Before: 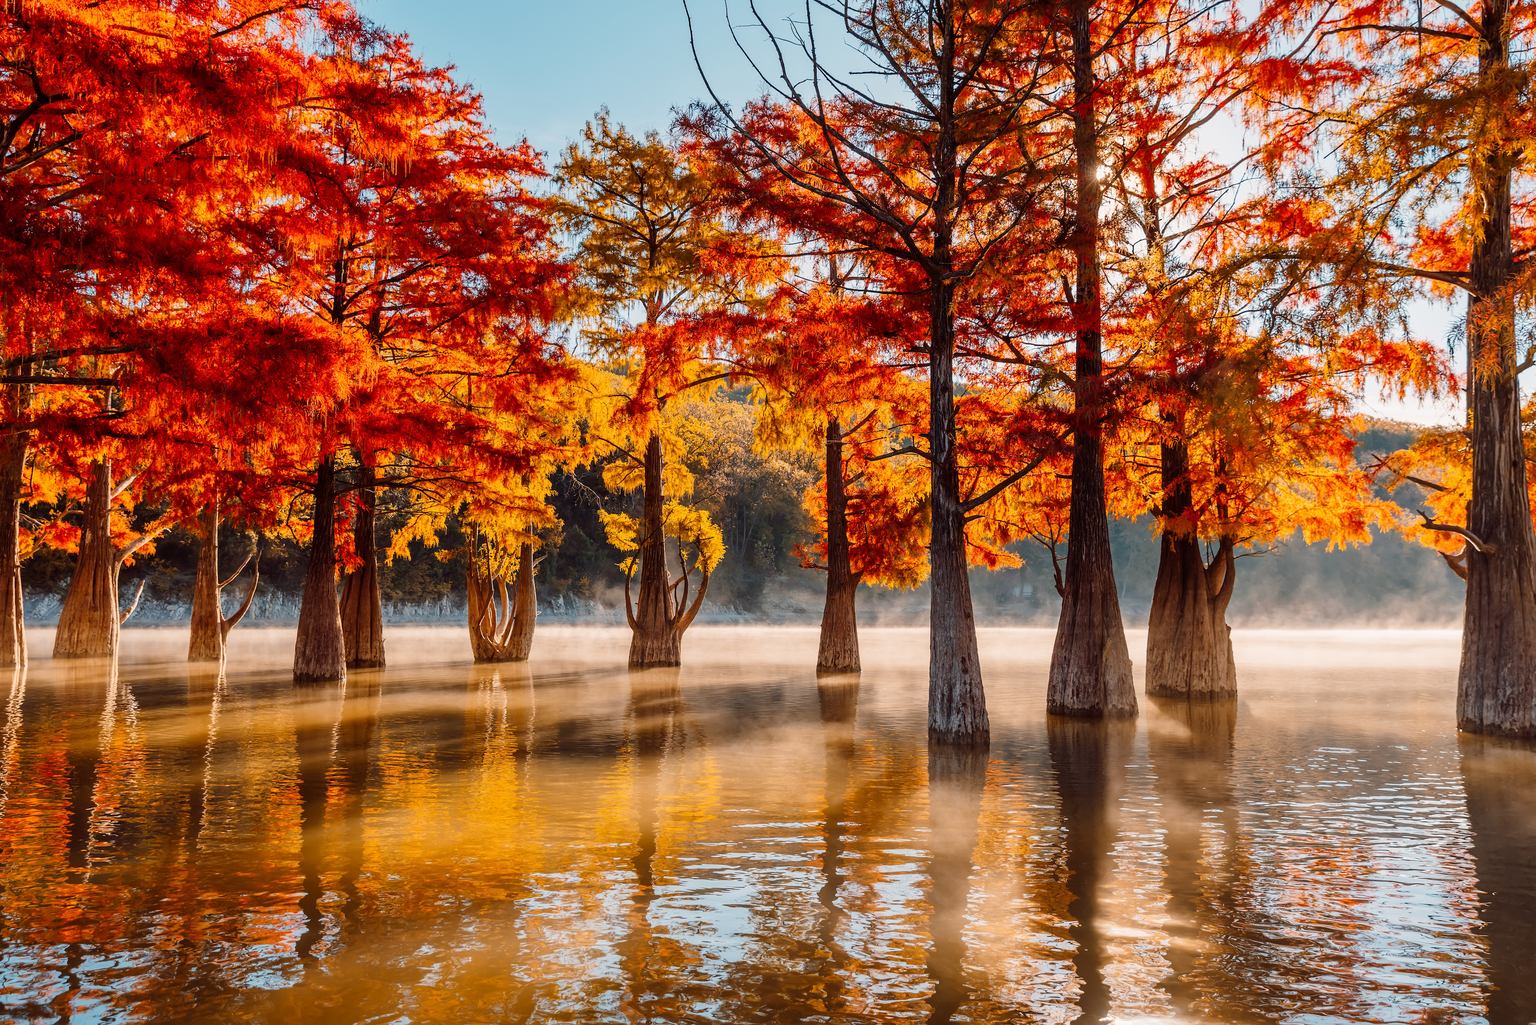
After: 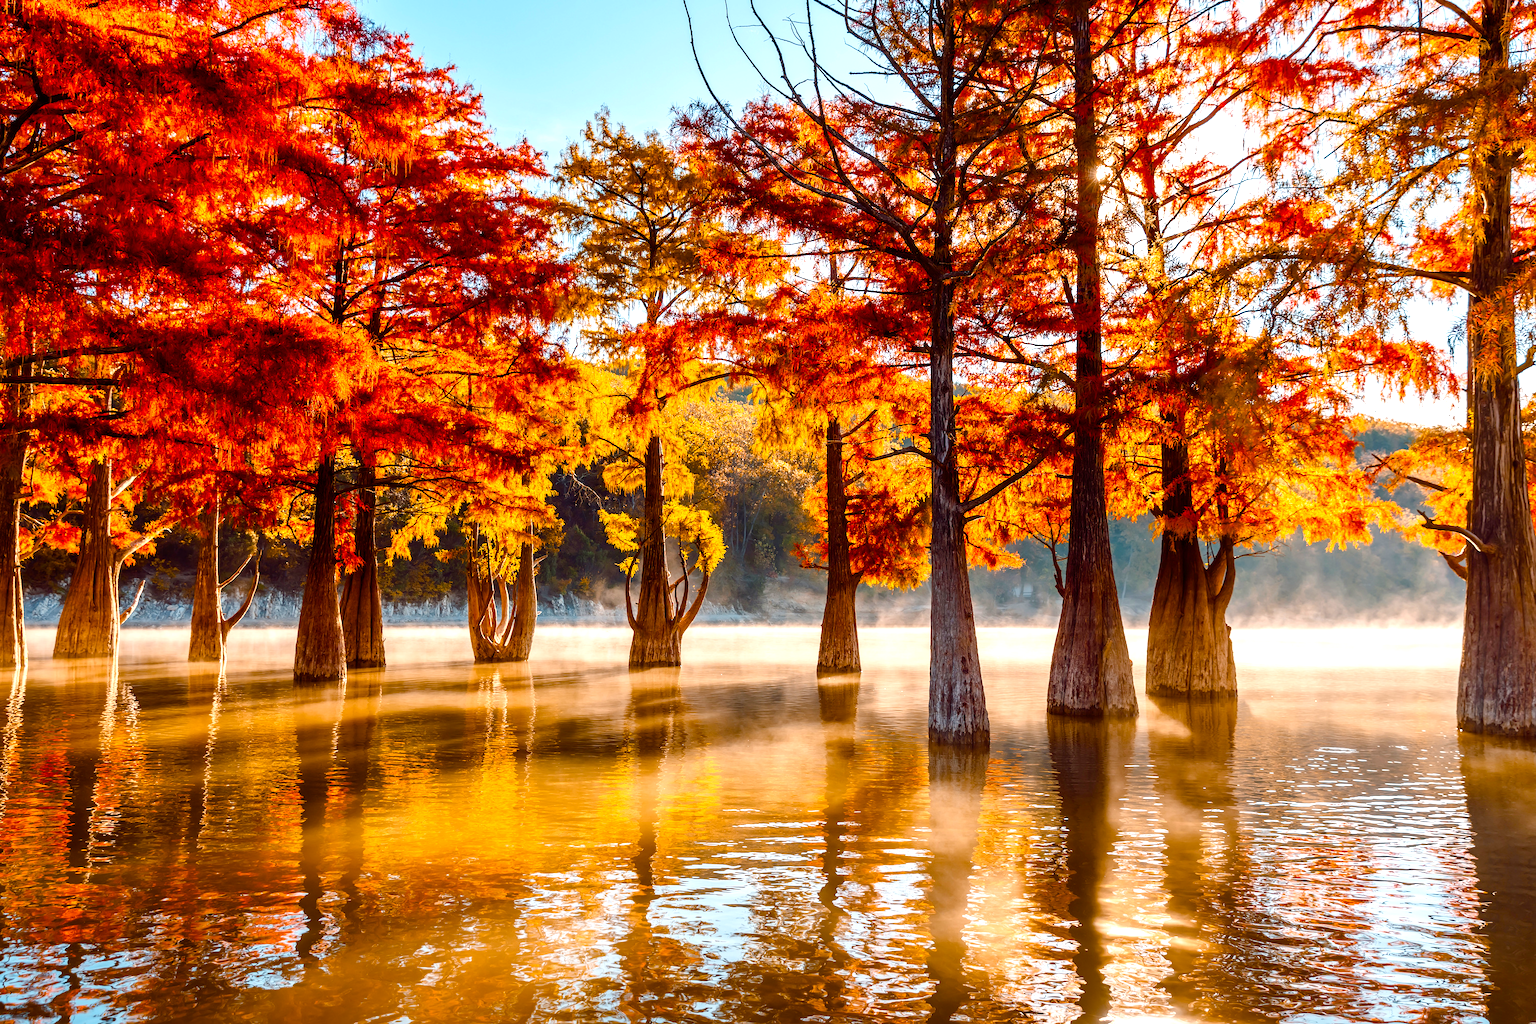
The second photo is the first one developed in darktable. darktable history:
contrast equalizer: y [[0.5 ×6], [0.5 ×6], [0.975, 0.964, 0.925, 0.865, 0.793, 0.721], [0 ×6], [0 ×6]]
color balance rgb: linear chroma grading › shadows -2.2%, linear chroma grading › highlights -15%, linear chroma grading › global chroma -10%, linear chroma grading › mid-tones -10%, perceptual saturation grading › global saturation 45%, perceptual saturation grading › highlights -50%, perceptual saturation grading › shadows 30%, perceptual brilliance grading › global brilliance 18%, global vibrance 45%
